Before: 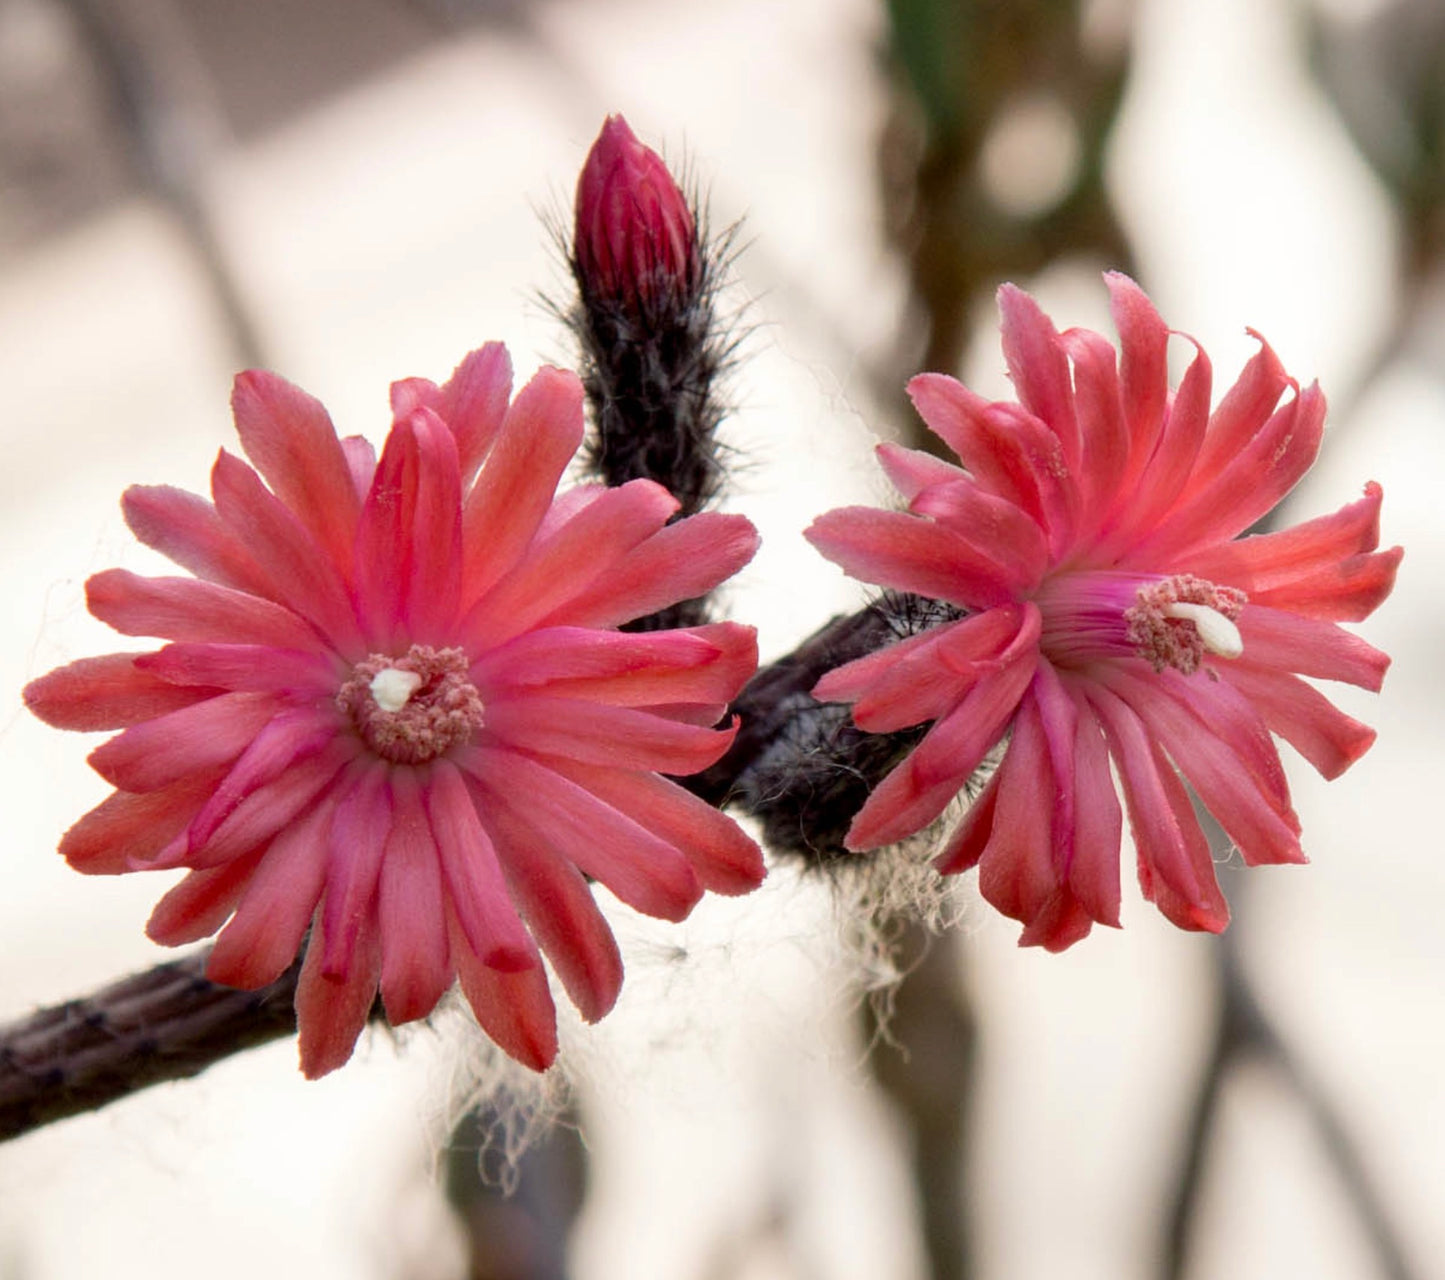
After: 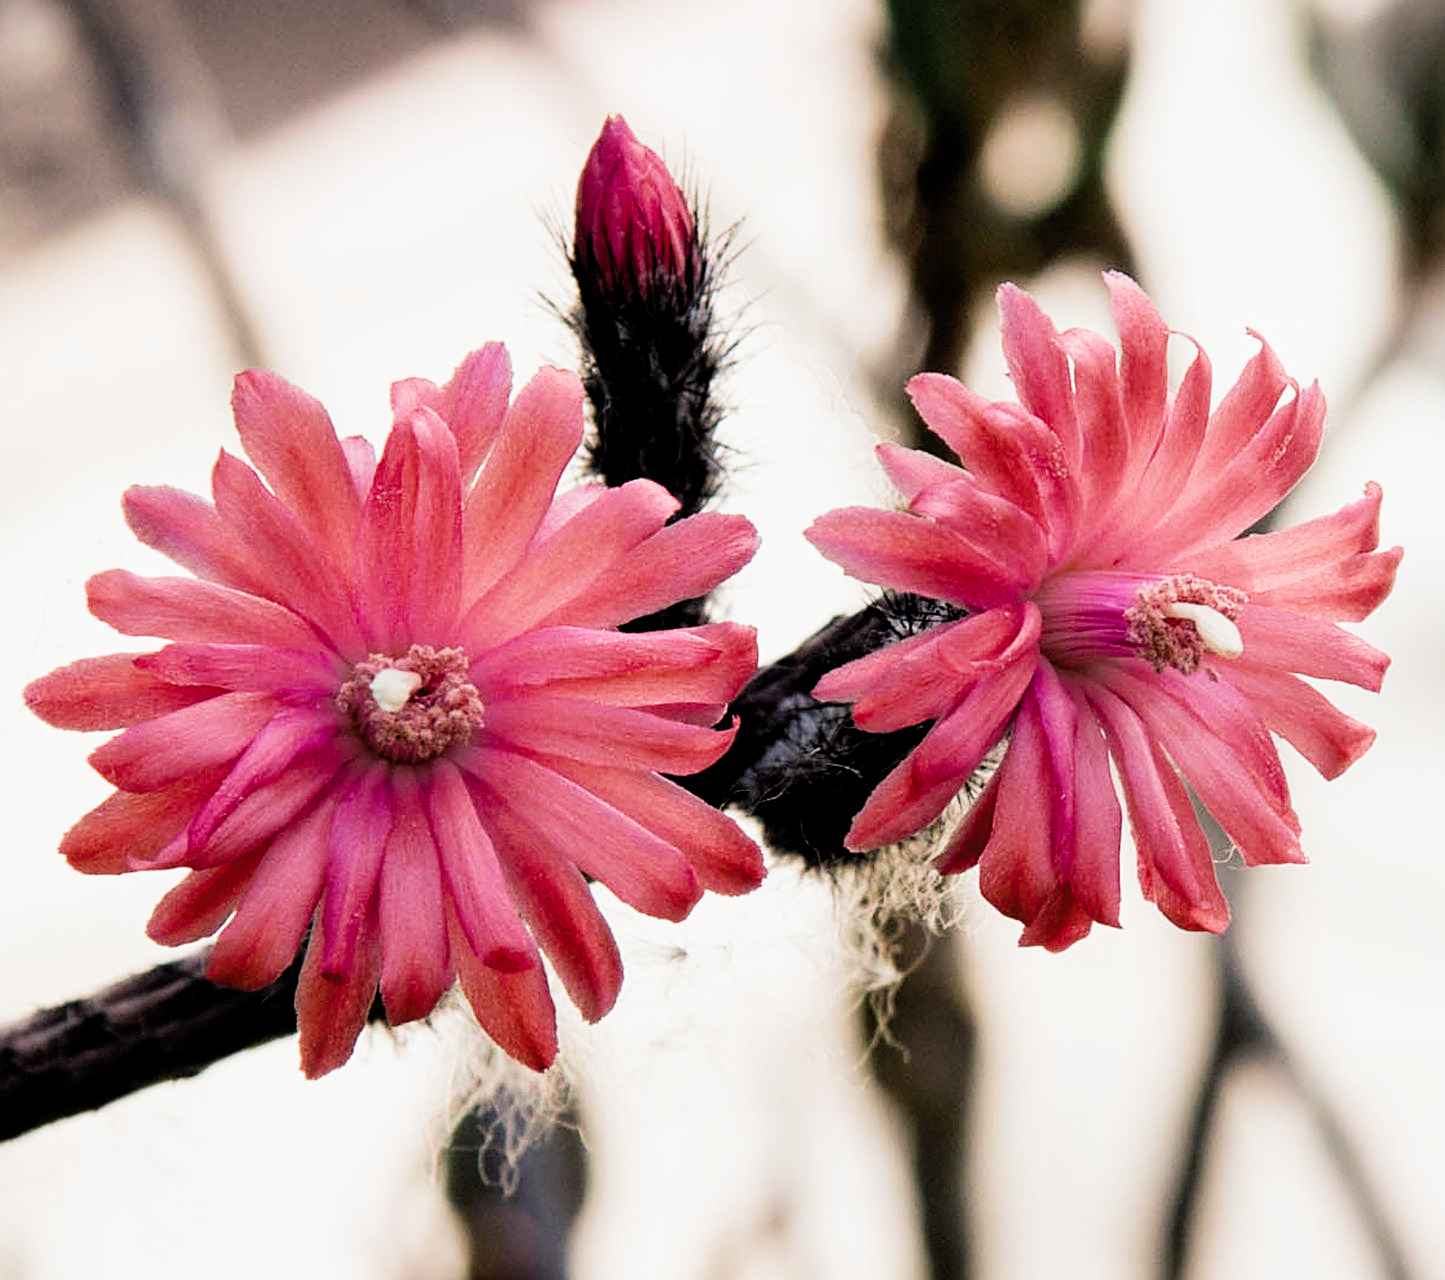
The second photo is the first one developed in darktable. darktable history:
color balance rgb: shadows lift › chroma 4.163%, shadows lift › hue 251.72°, perceptual saturation grading › global saturation 30.664%, global vibrance 20%
sharpen: on, module defaults
filmic rgb: black relative exposure -5.31 EV, white relative exposure 2.85 EV, dynamic range scaling -37.51%, hardness 3.99, contrast 1.617, highlights saturation mix -0.586%, color science v4 (2020), contrast in shadows soft, contrast in highlights soft
